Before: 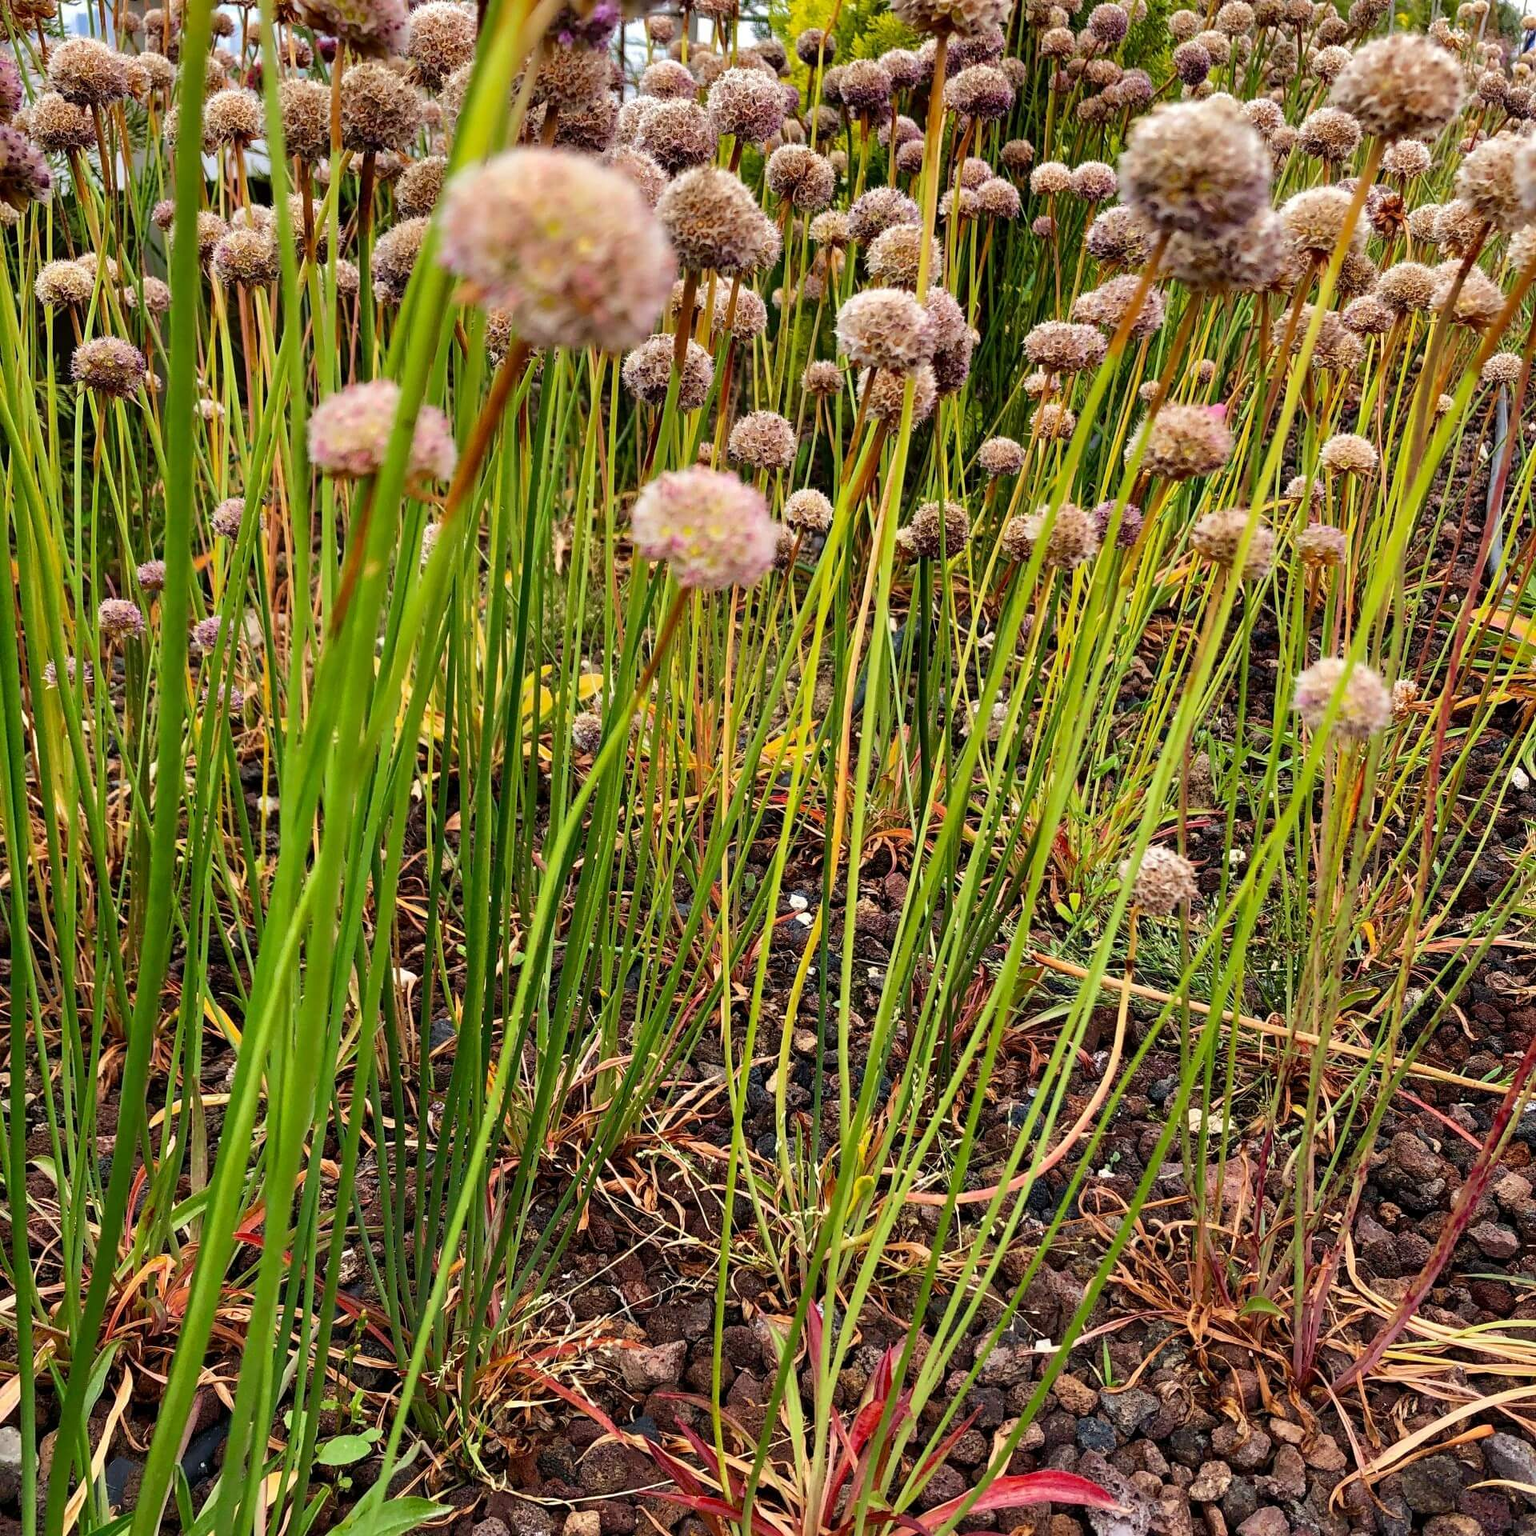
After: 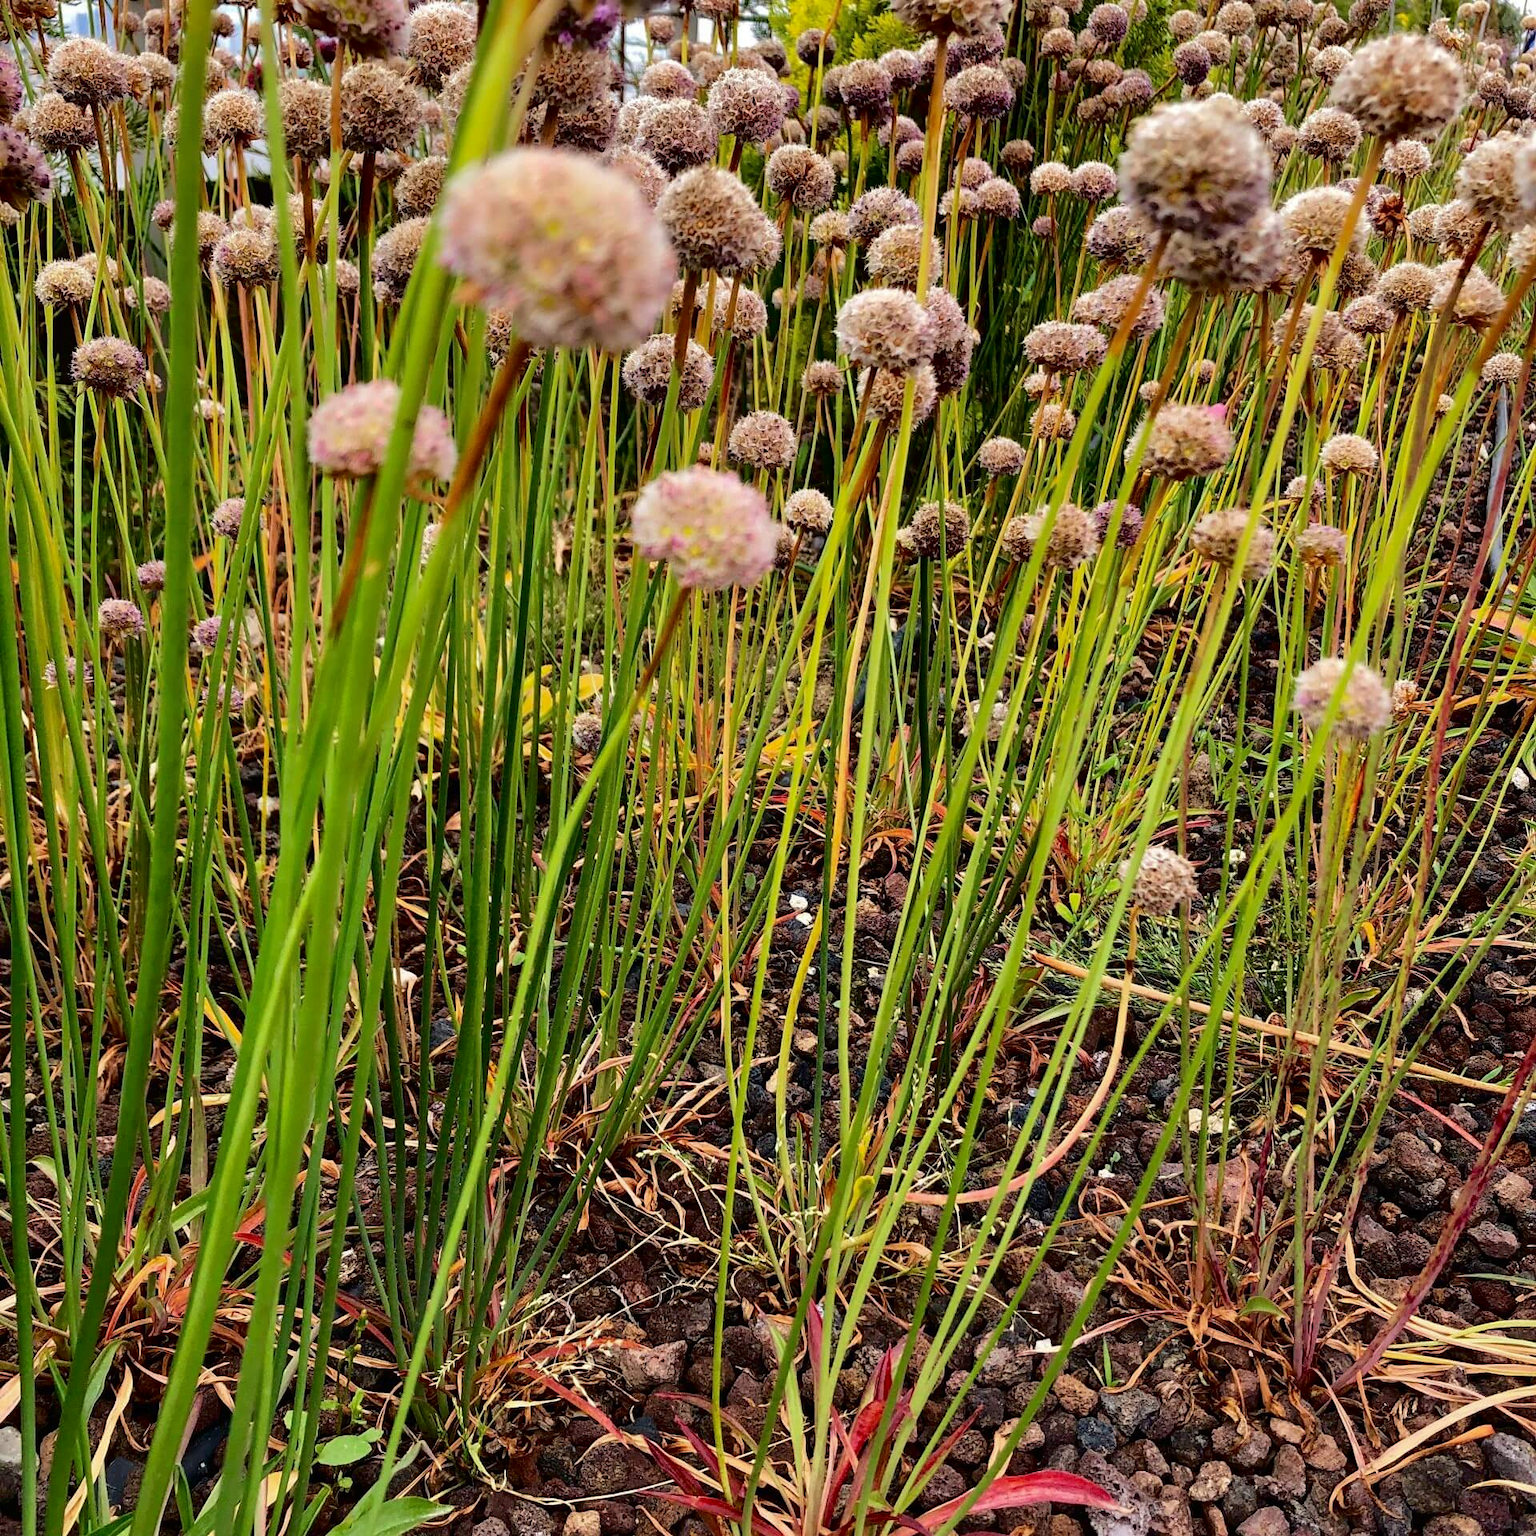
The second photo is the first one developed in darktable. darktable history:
tone curve: curves: ch0 [(0, 0) (0.003, 0.008) (0.011, 0.01) (0.025, 0.012) (0.044, 0.023) (0.069, 0.033) (0.1, 0.046) (0.136, 0.075) (0.177, 0.116) (0.224, 0.171) (0.277, 0.235) (0.335, 0.312) (0.399, 0.397) (0.468, 0.466) (0.543, 0.54) (0.623, 0.62) (0.709, 0.701) (0.801, 0.782) (0.898, 0.877) (1, 1)], color space Lab, independent channels, preserve colors none
